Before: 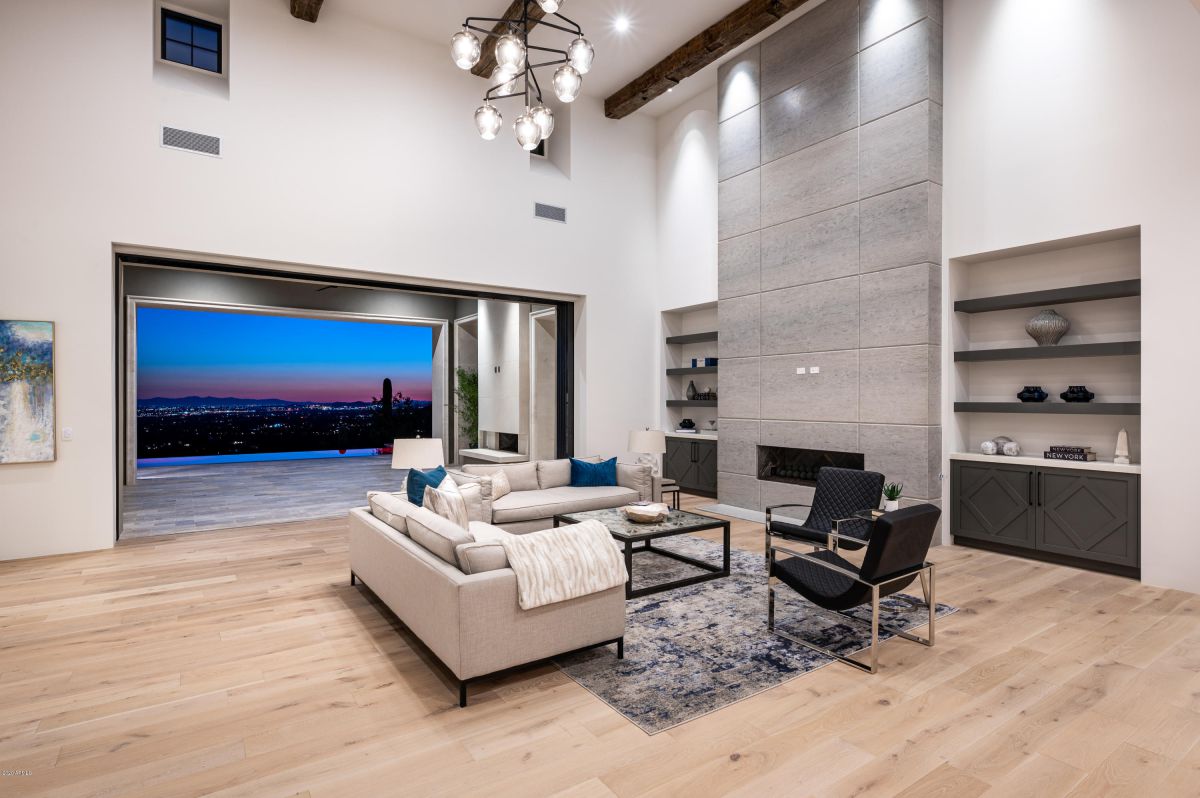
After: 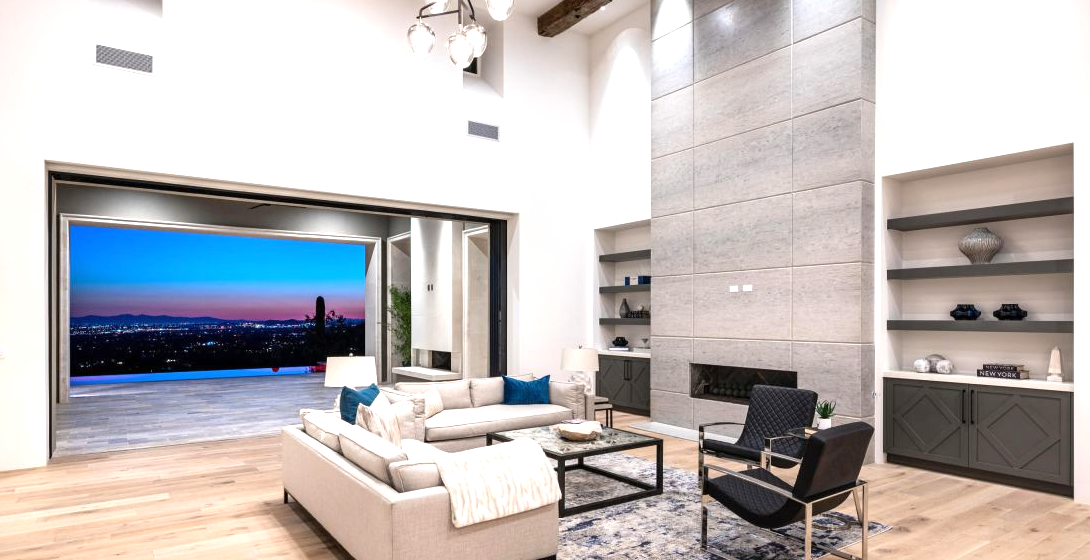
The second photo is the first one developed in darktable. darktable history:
exposure: black level correction 0, exposure 0.7 EV, compensate exposure bias true, compensate highlight preservation false
crop: left 5.596%, top 10.314%, right 3.534%, bottom 19.395%
